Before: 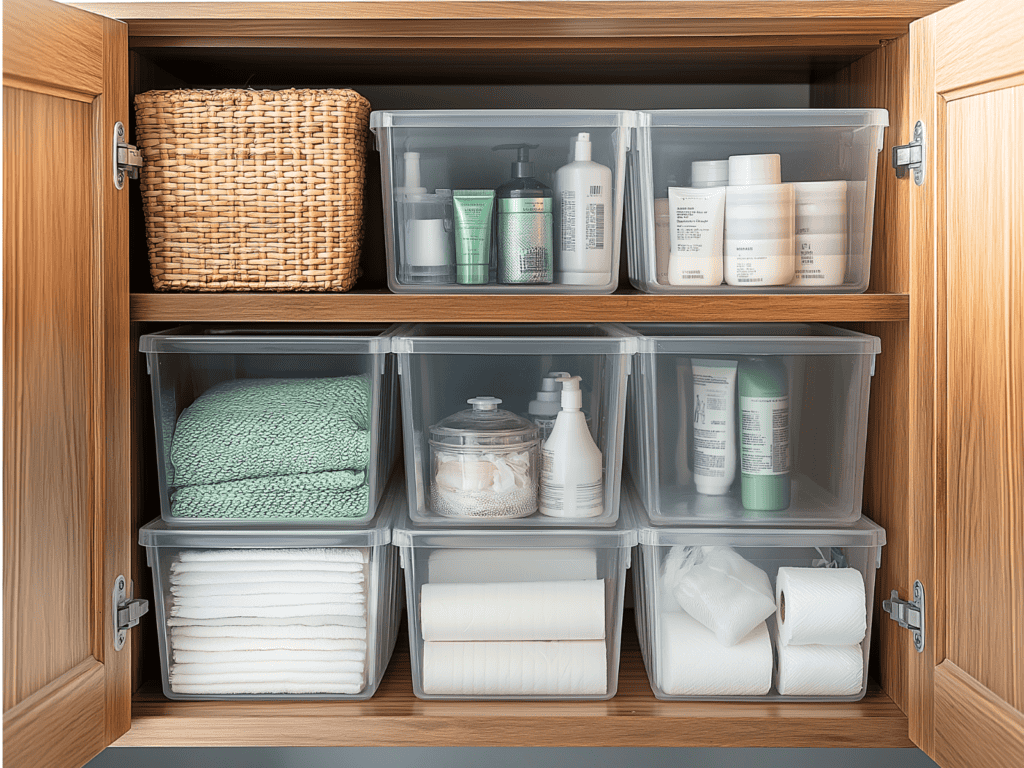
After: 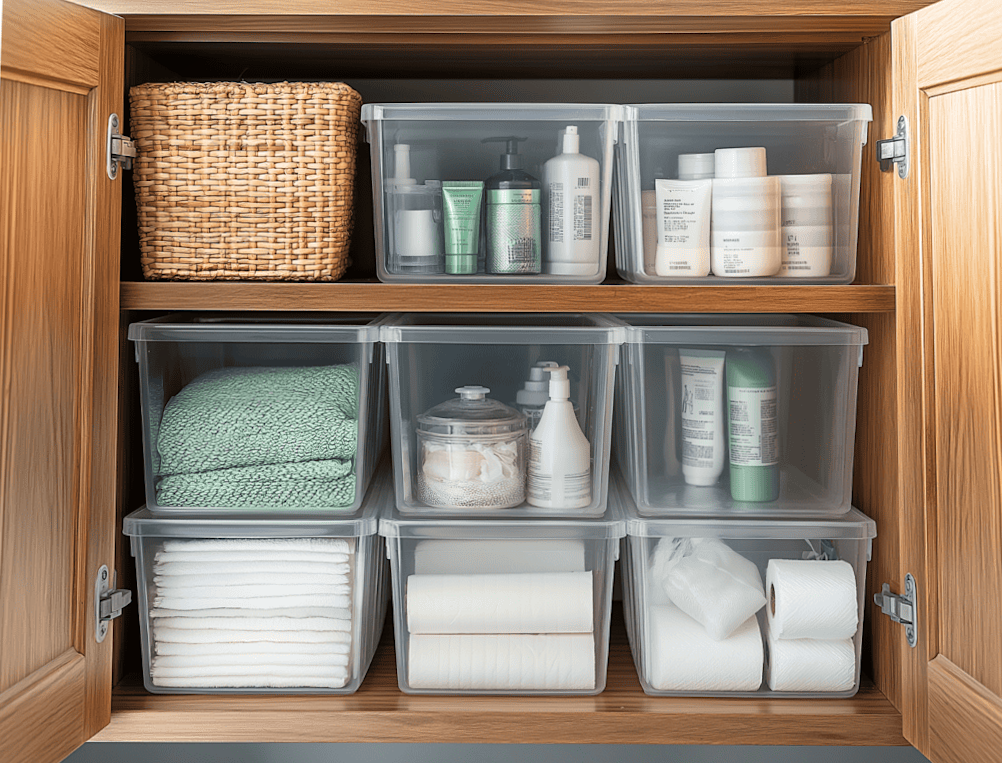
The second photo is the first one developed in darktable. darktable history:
shadows and highlights: radius 264.75, soften with gaussian
rotate and perspective: rotation 0.226°, lens shift (vertical) -0.042, crop left 0.023, crop right 0.982, crop top 0.006, crop bottom 0.994
